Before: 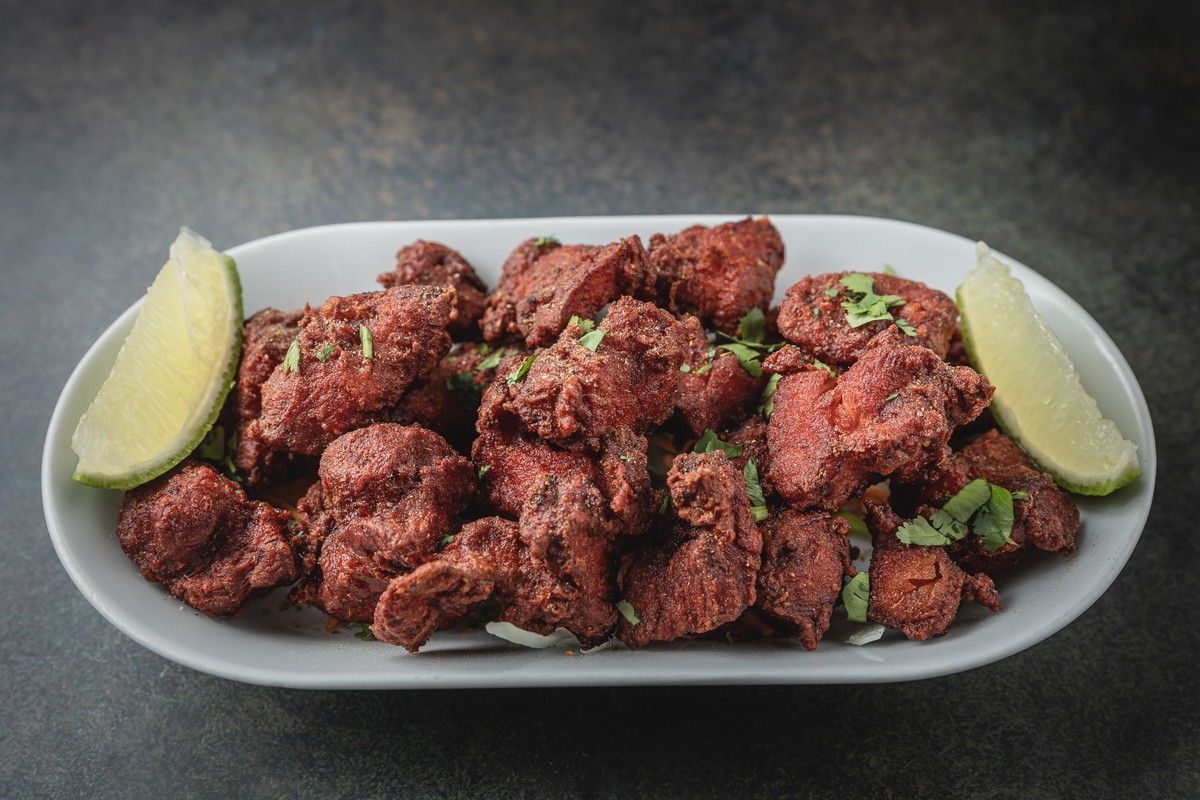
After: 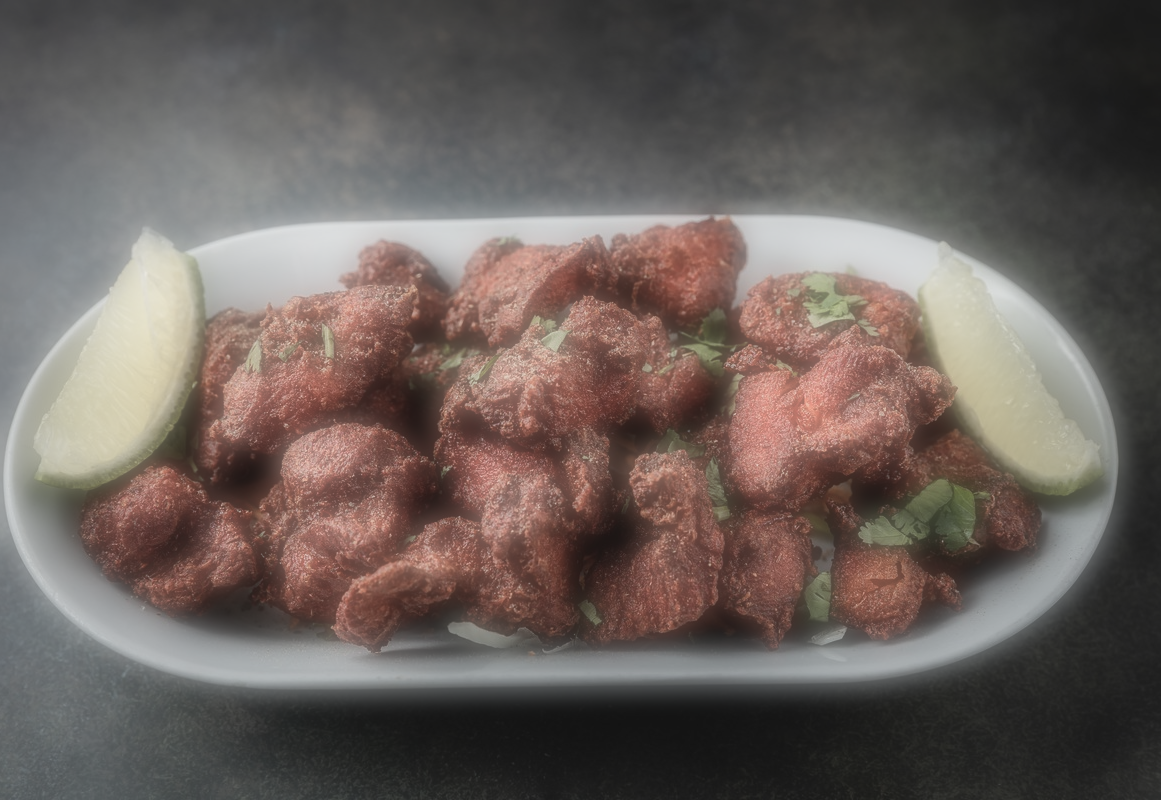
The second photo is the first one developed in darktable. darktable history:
soften: on, module defaults
color zones: curves: ch0 [(0, 0.559) (0.153, 0.551) (0.229, 0.5) (0.429, 0.5) (0.571, 0.5) (0.714, 0.5) (0.857, 0.5) (1, 0.559)]; ch1 [(0, 0.417) (0.112, 0.336) (0.213, 0.26) (0.429, 0.34) (0.571, 0.35) (0.683, 0.331) (0.857, 0.344) (1, 0.417)]
crop and rotate: left 3.238%
